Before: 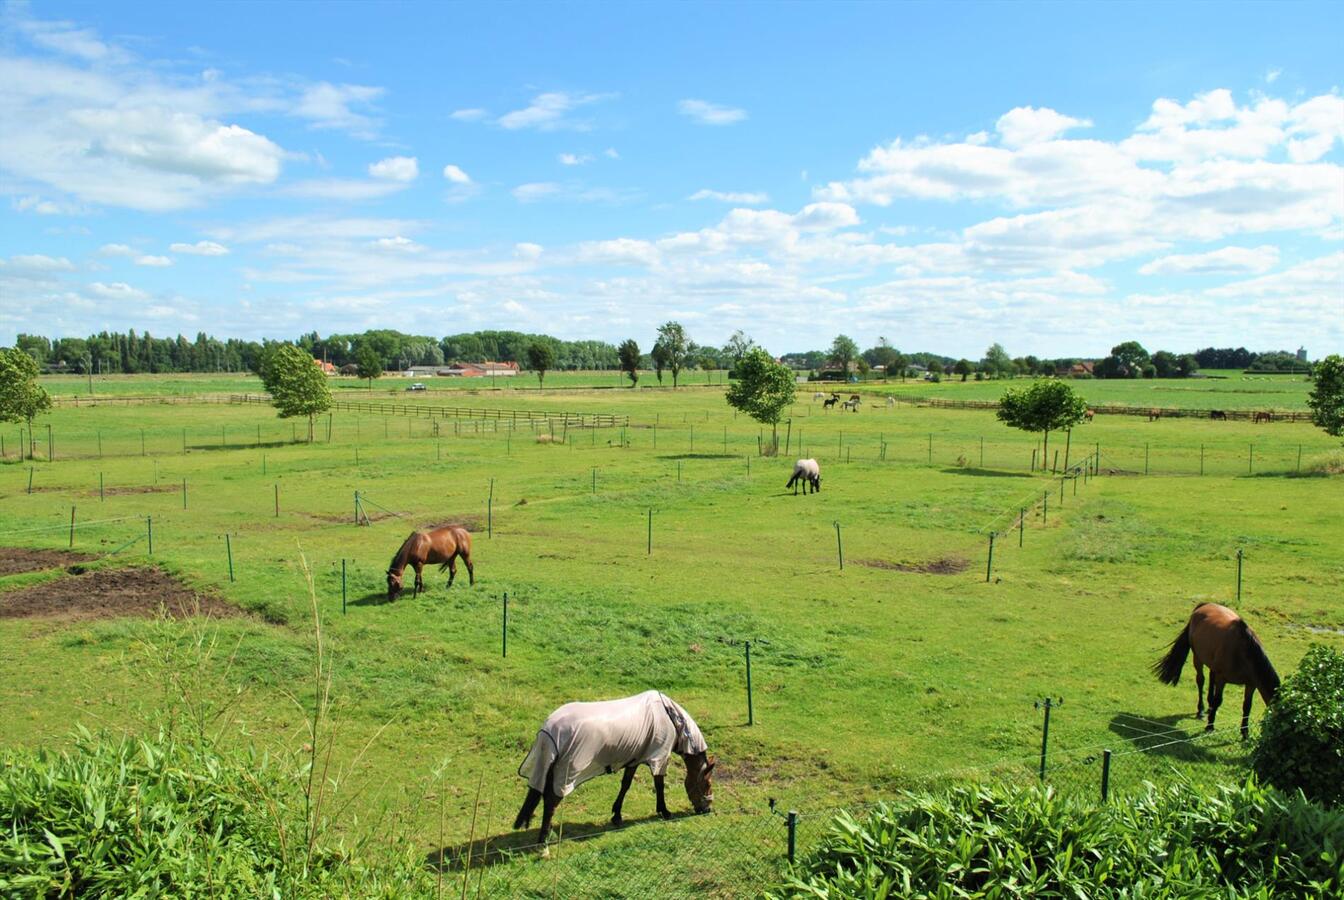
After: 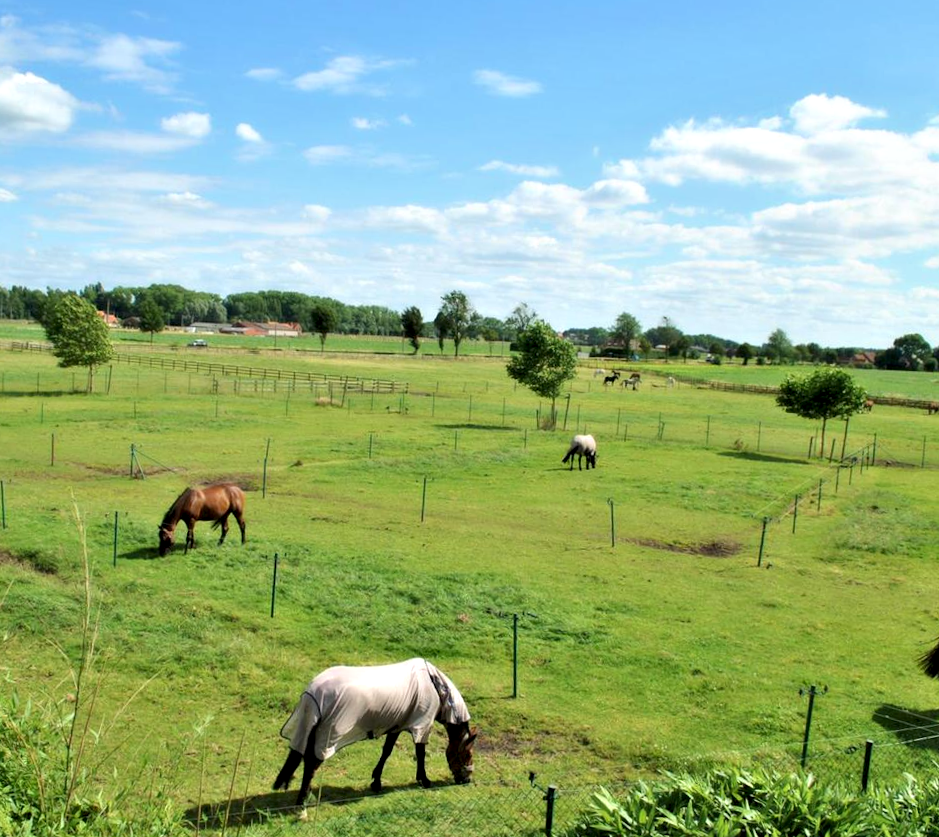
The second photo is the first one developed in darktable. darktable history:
crop and rotate: angle -2.89°, left 14.089%, top 0.041%, right 10.808%, bottom 0.046%
contrast equalizer: y [[0.514, 0.573, 0.581, 0.508, 0.5, 0.5], [0.5 ×6], [0.5 ×6], [0 ×6], [0 ×6]]
